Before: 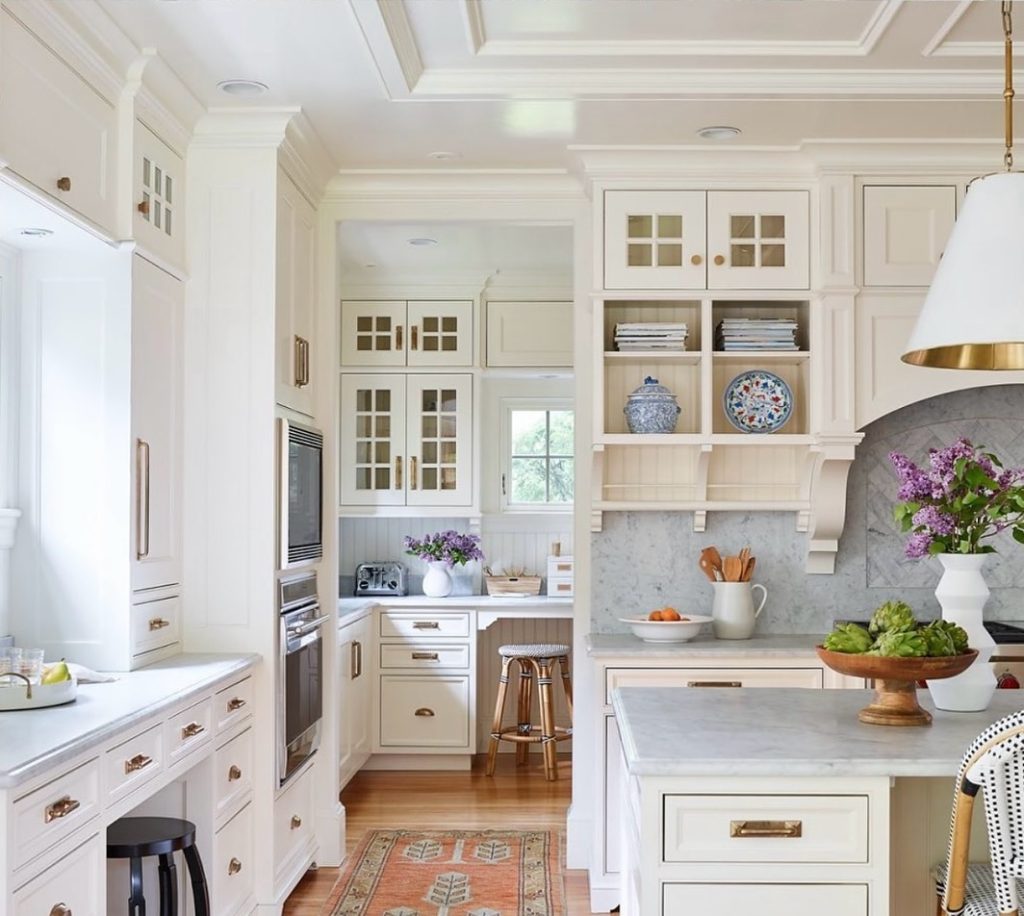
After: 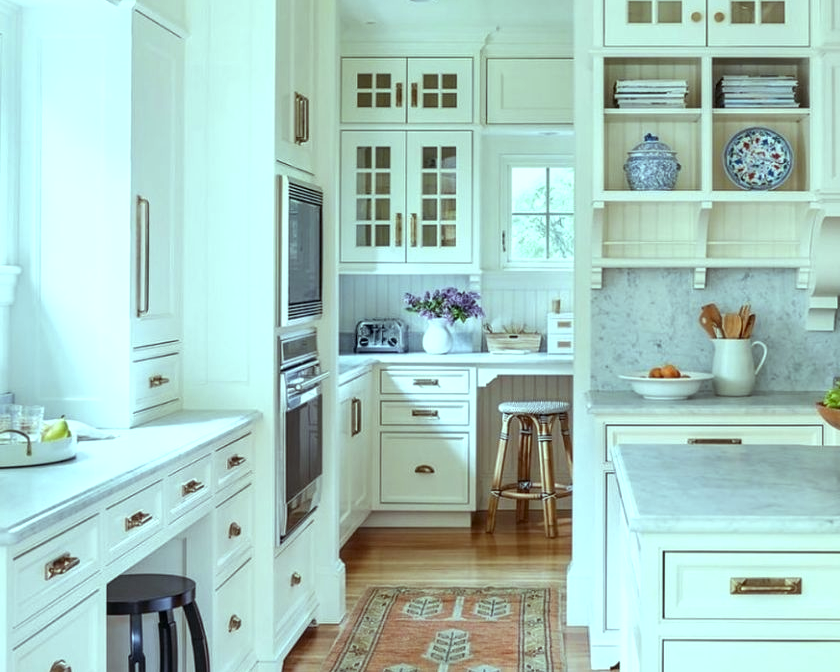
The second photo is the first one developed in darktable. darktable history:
local contrast: on, module defaults
crop: top 26.531%, right 17.959%
color balance: mode lift, gamma, gain (sRGB), lift [0.997, 0.979, 1.021, 1.011], gamma [1, 1.084, 0.916, 0.998], gain [1, 0.87, 1.13, 1.101], contrast 4.55%, contrast fulcrum 38.24%, output saturation 104.09%
